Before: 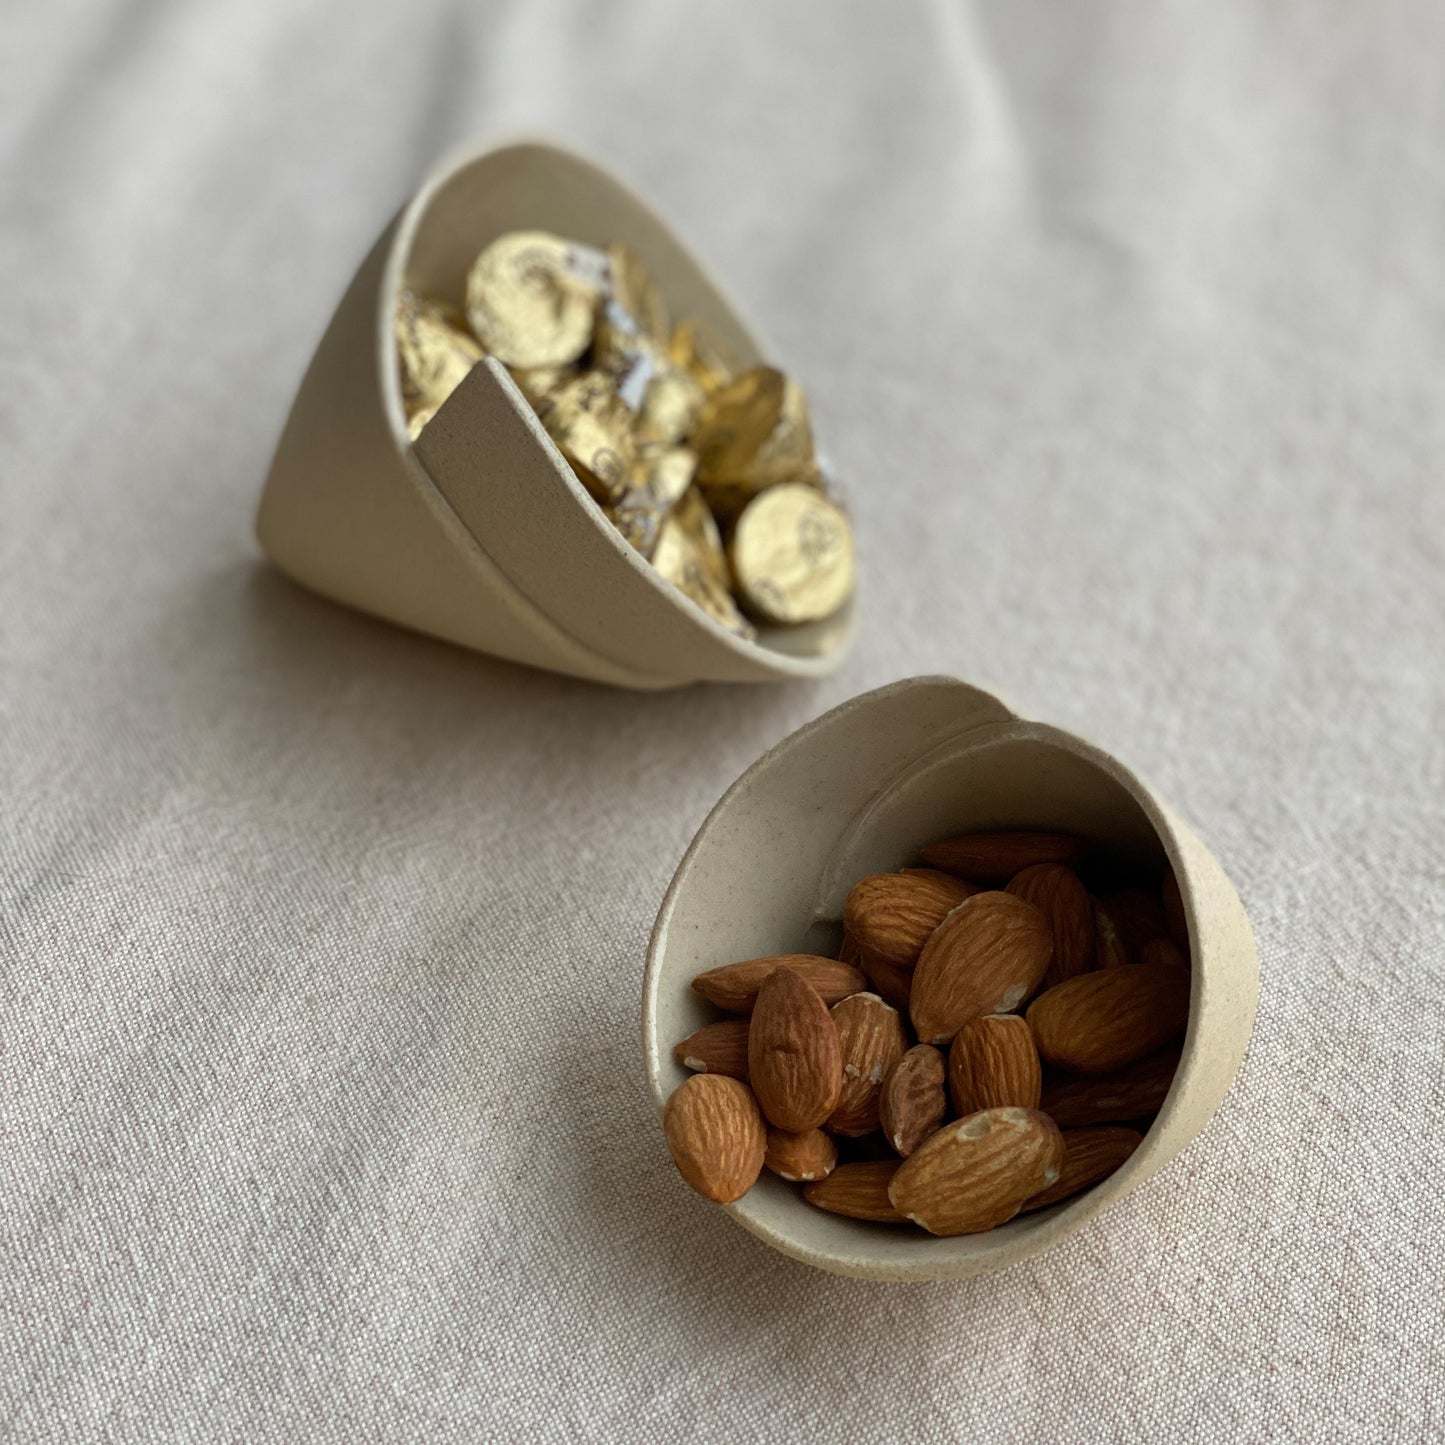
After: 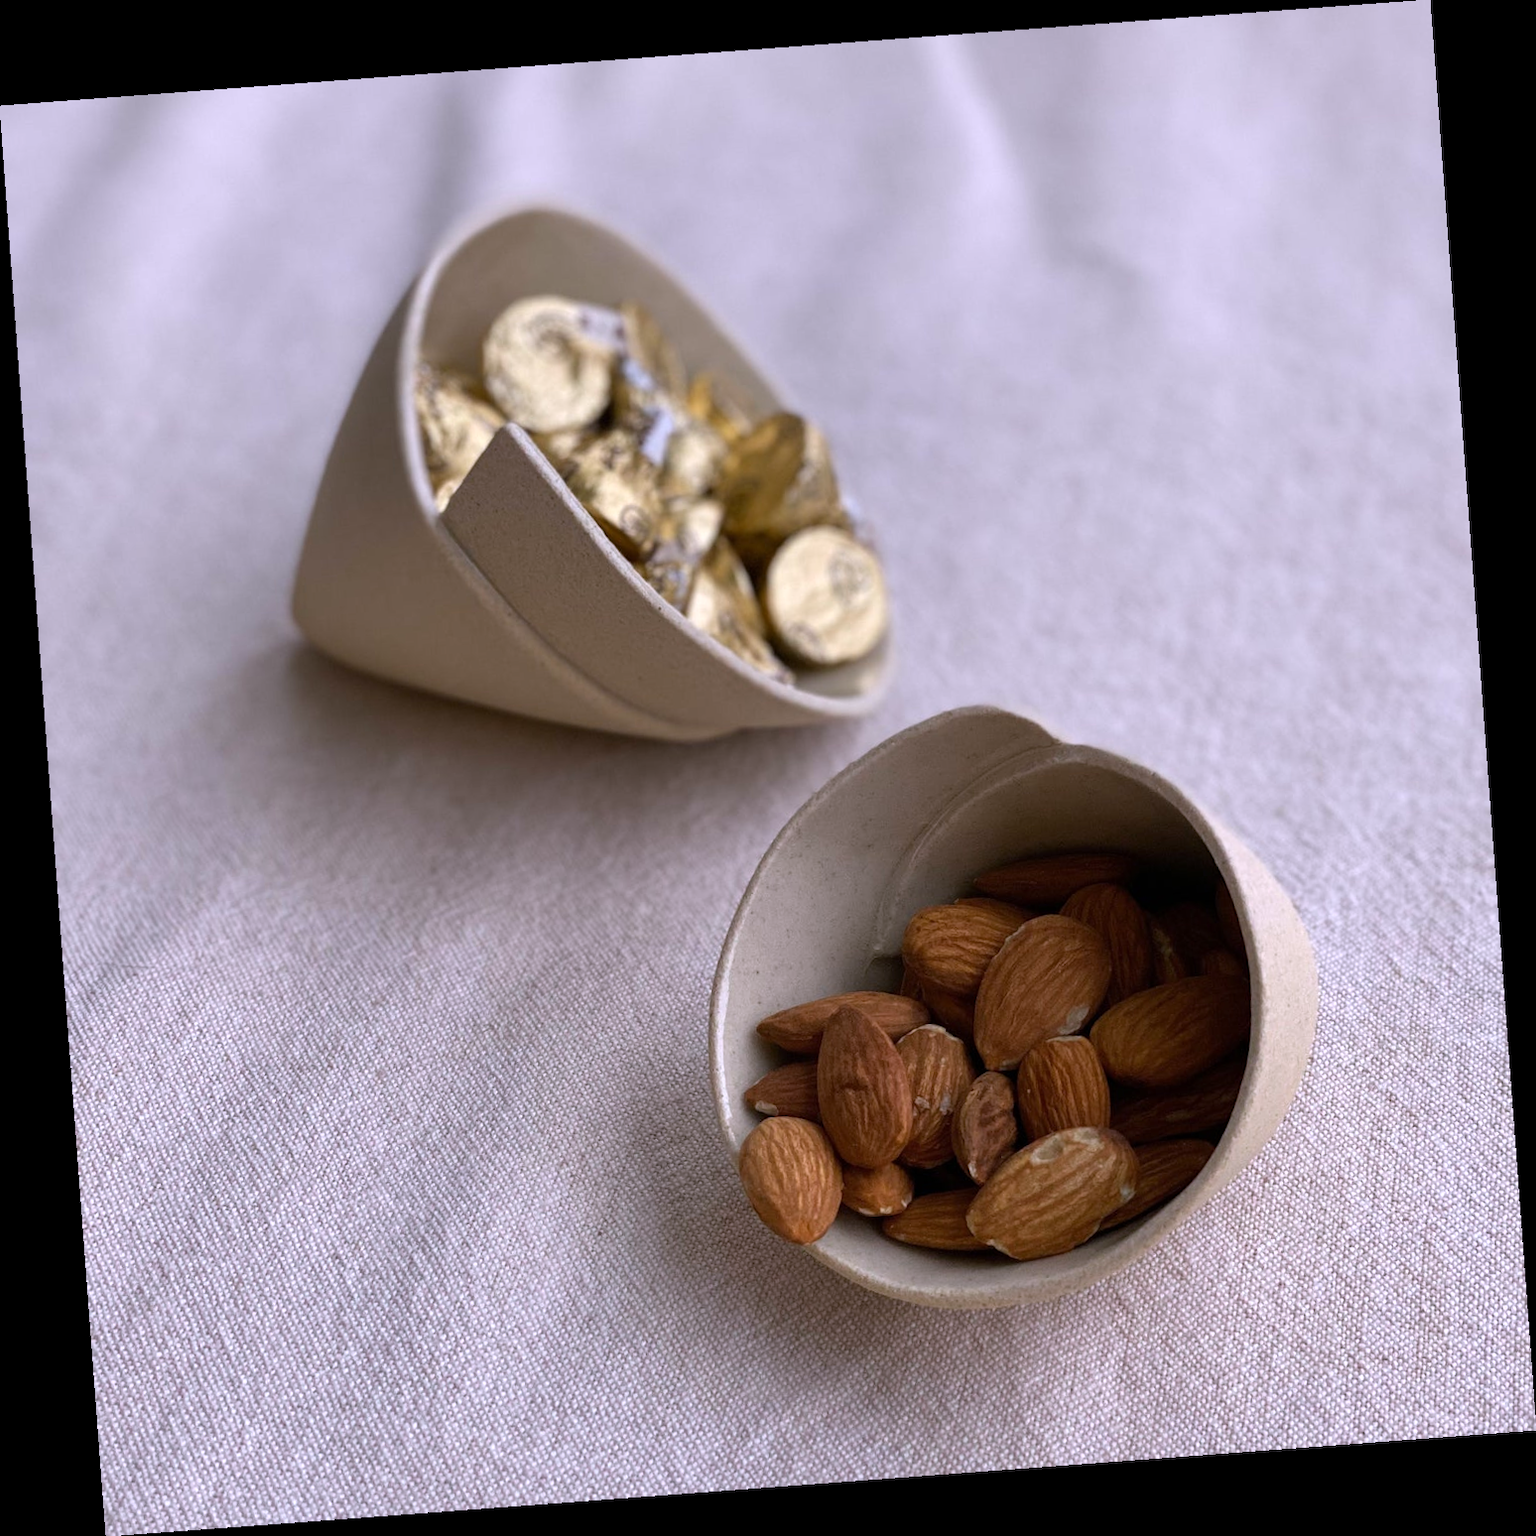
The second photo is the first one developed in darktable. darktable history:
white balance: red 1.042, blue 1.17
rotate and perspective: rotation -4.25°, automatic cropping off
